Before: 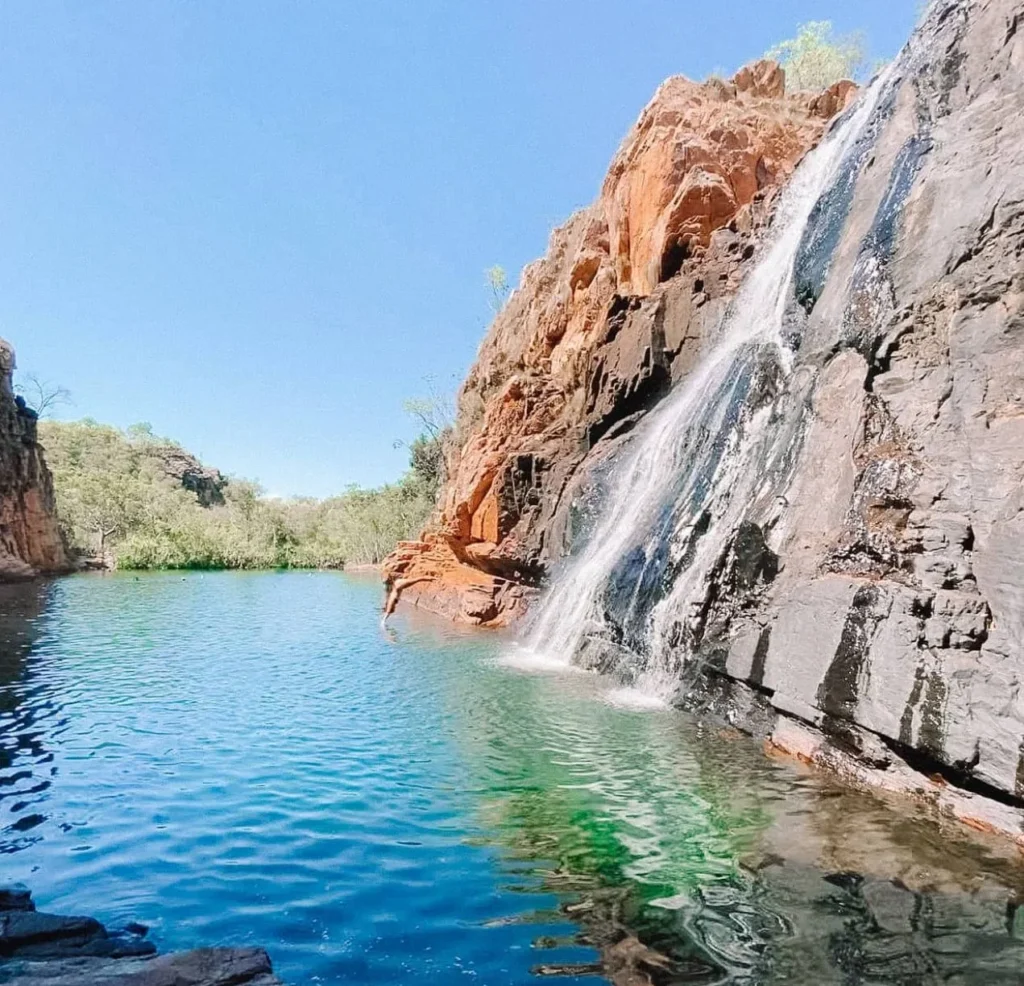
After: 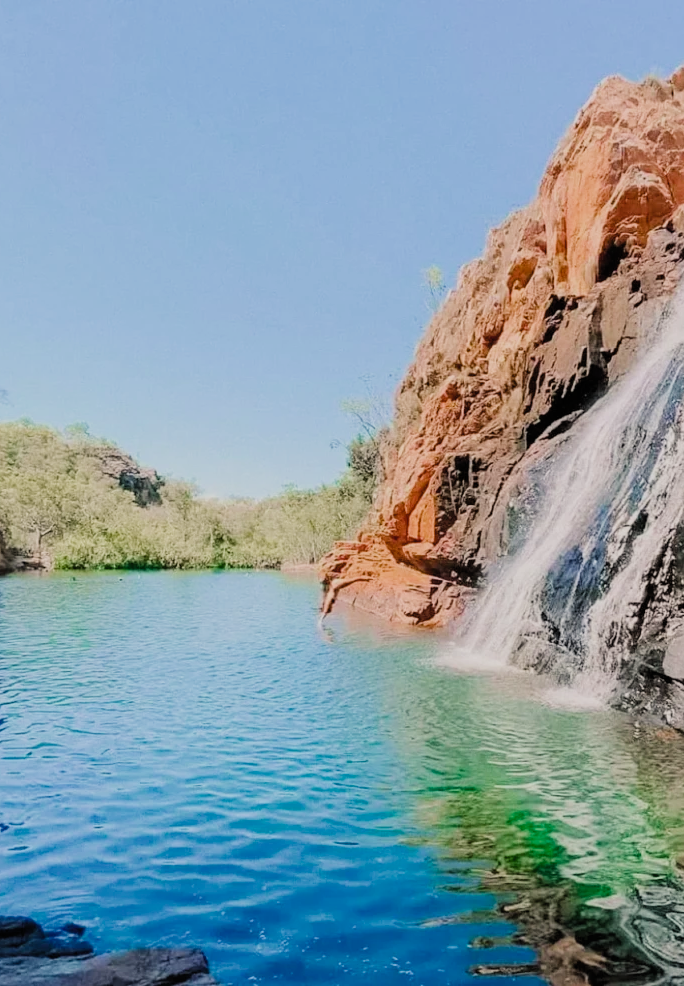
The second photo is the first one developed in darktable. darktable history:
crop and rotate: left 6.21%, right 26.91%
filmic rgb: black relative exposure -7.65 EV, white relative exposure 4.56 EV, hardness 3.61, color science v4 (2020), iterations of high-quality reconstruction 0
color balance rgb: highlights gain › chroma 1.041%, highlights gain › hue 60.19°, perceptual saturation grading › global saturation 30.272%
